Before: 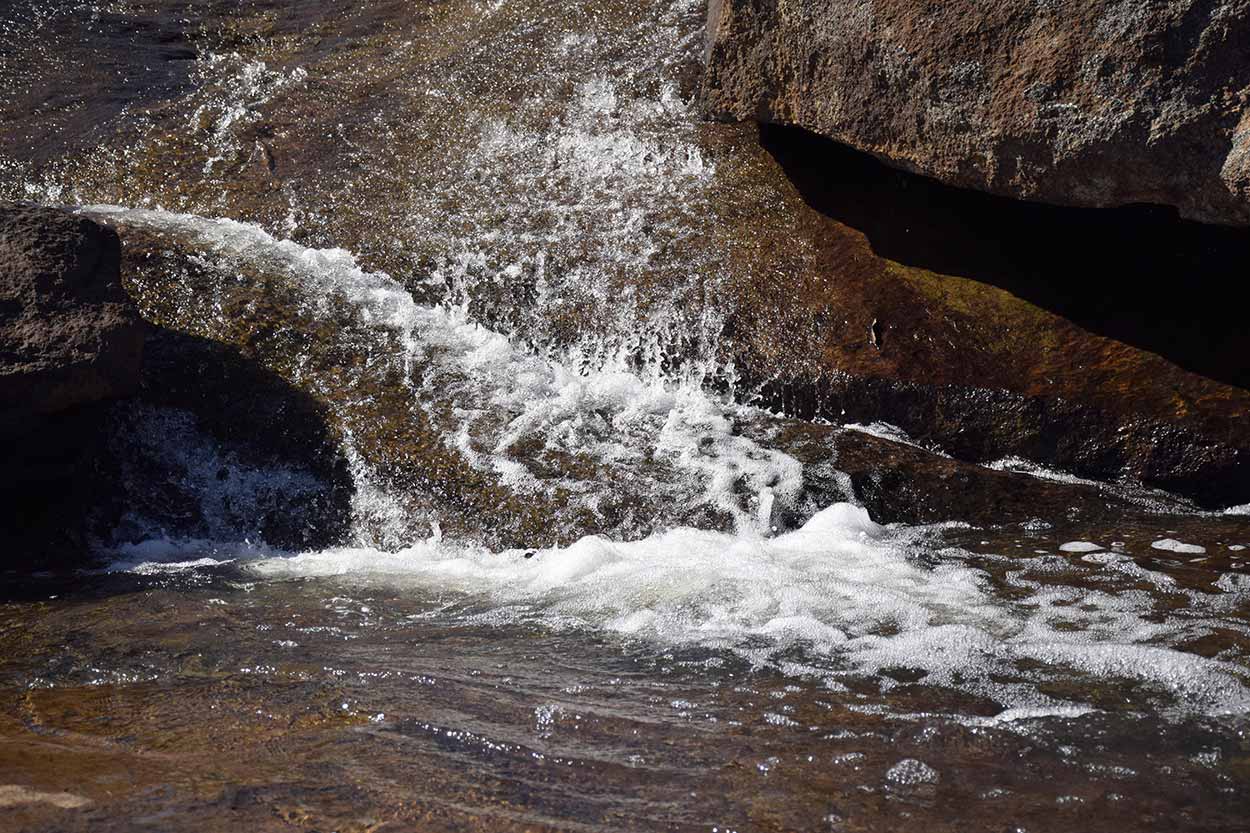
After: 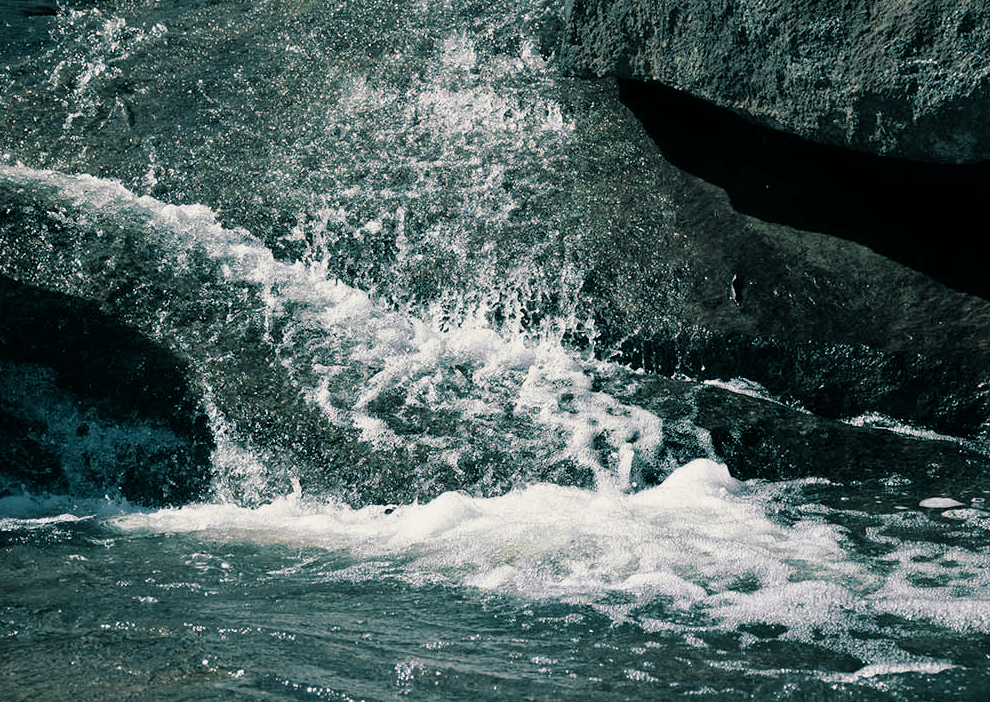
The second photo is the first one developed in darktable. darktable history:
filmic rgb: black relative exposure -9.5 EV, white relative exposure 3.02 EV, hardness 6.12
crop: left 11.225%, top 5.381%, right 9.565%, bottom 10.314%
split-toning: shadows › hue 186.43°, highlights › hue 49.29°, compress 30.29%
